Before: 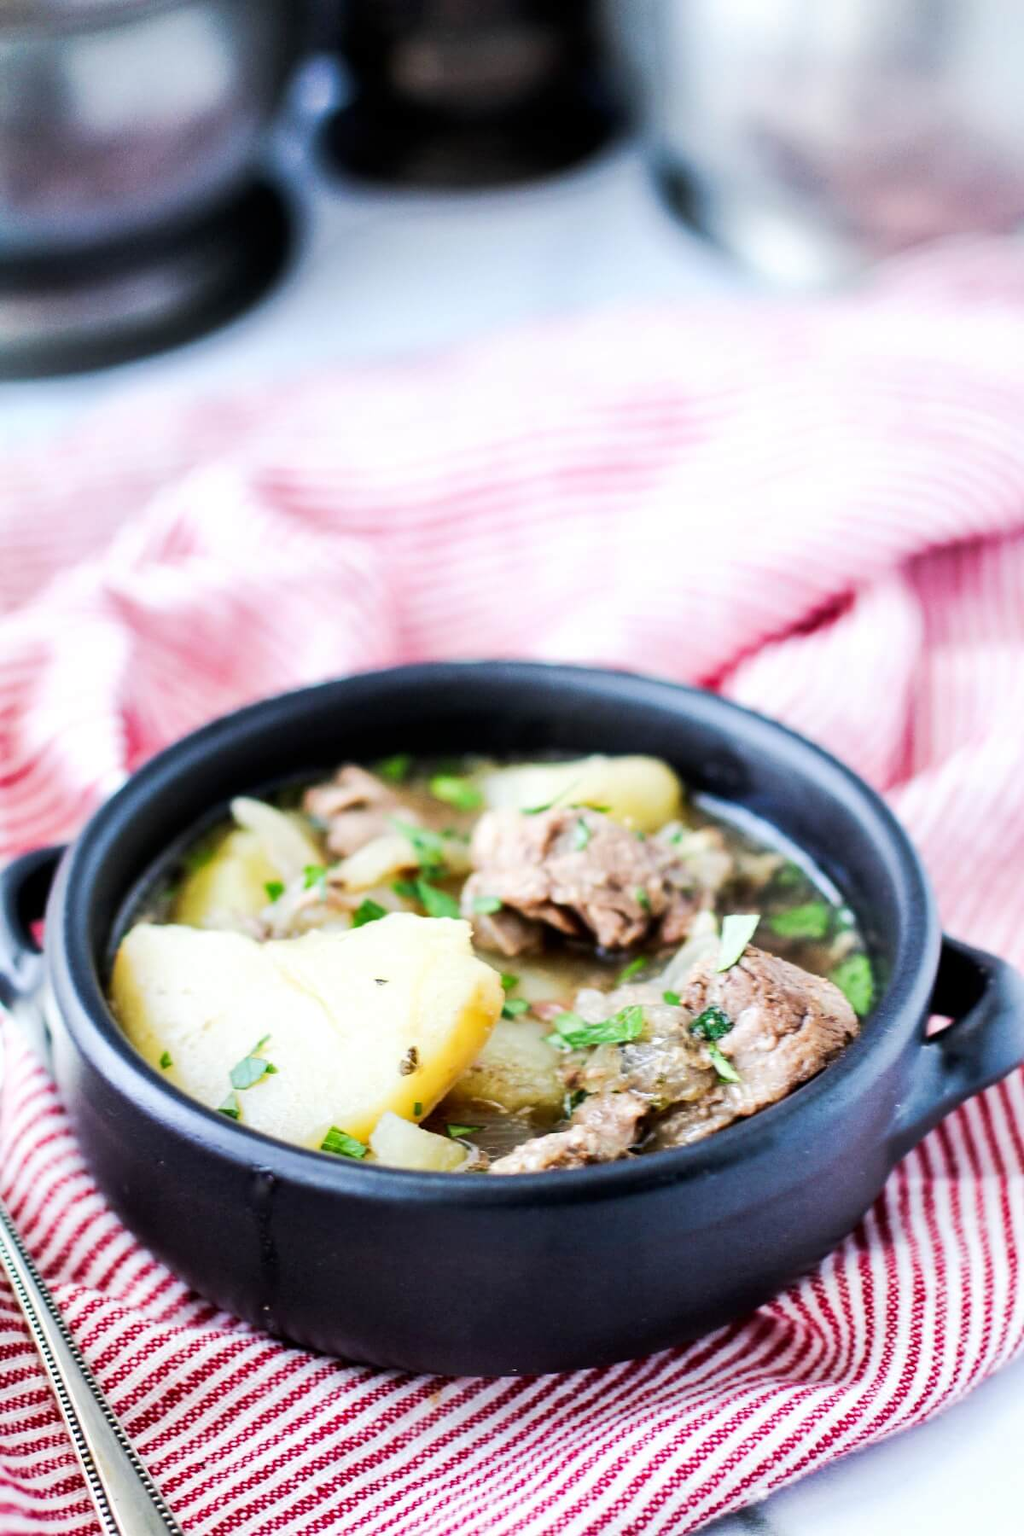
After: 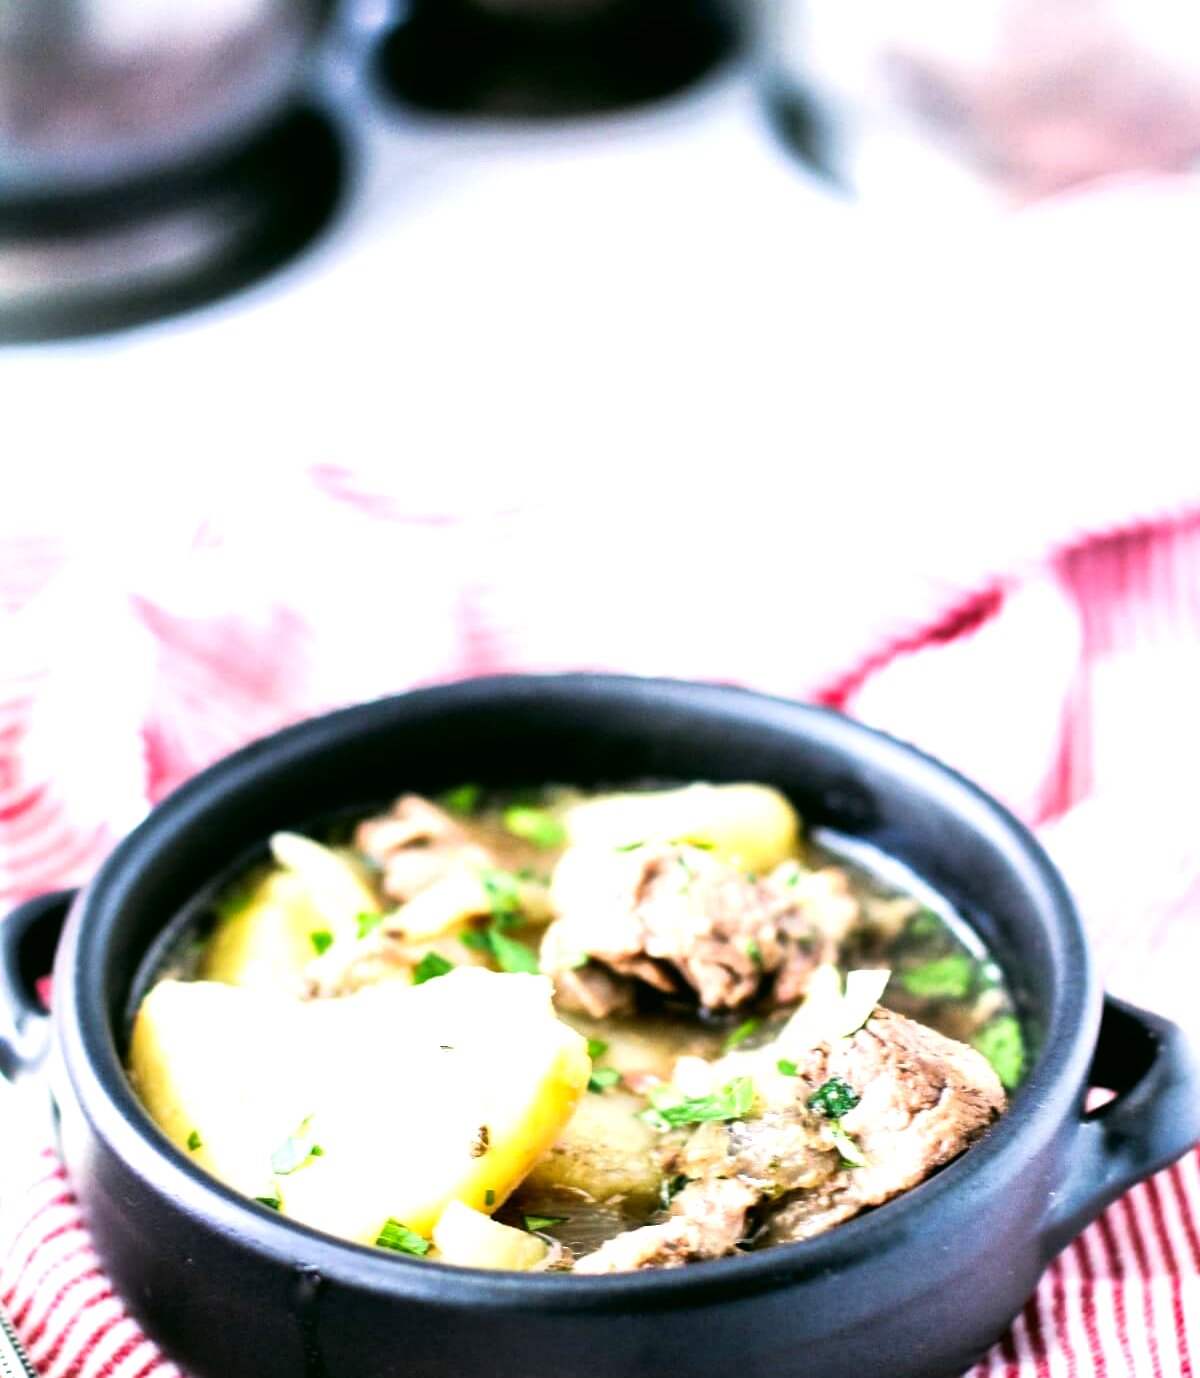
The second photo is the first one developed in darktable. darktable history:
tone equalizer: -8 EV -0.773 EV, -7 EV -0.671 EV, -6 EV -0.618 EV, -5 EV -0.386 EV, -3 EV 0.366 EV, -2 EV 0.6 EV, -1 EV 0.686 EV, +0 EV 0.766 EV
crop: top 5.668%, bottom 17.728%
color correction: highlights a* 4.39, highlights b* 4.92, shadows a* -6.76, shadows b* 4.99
